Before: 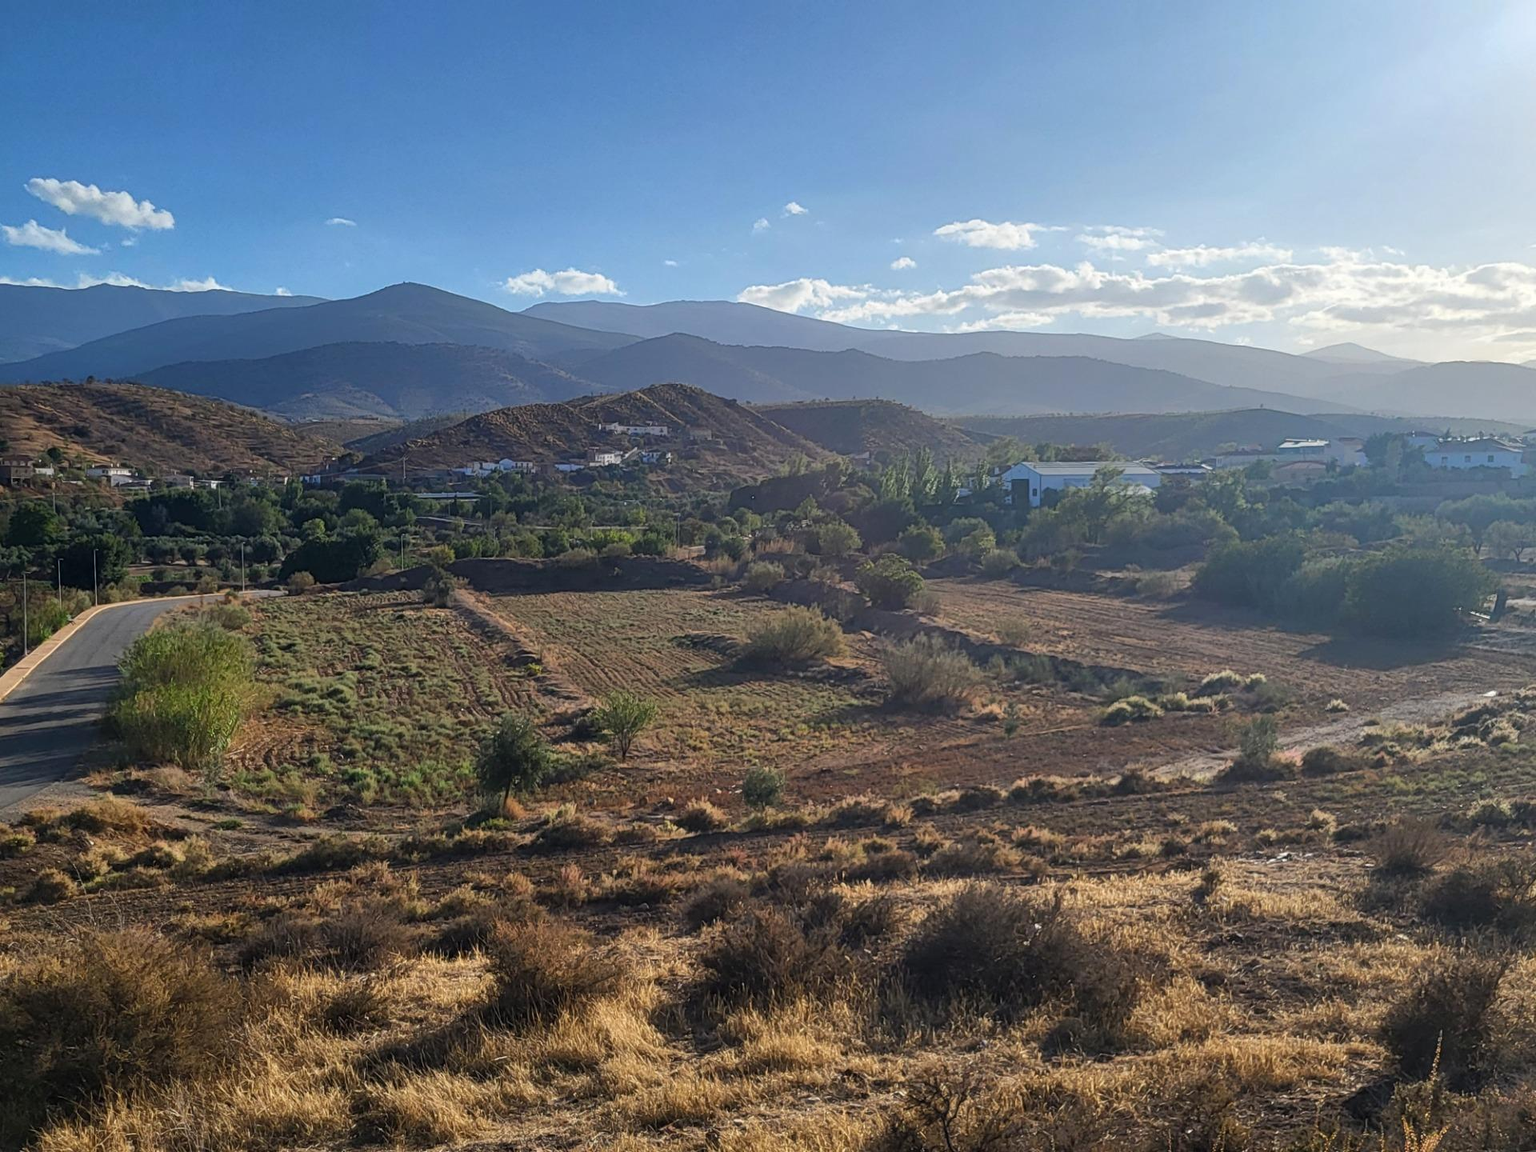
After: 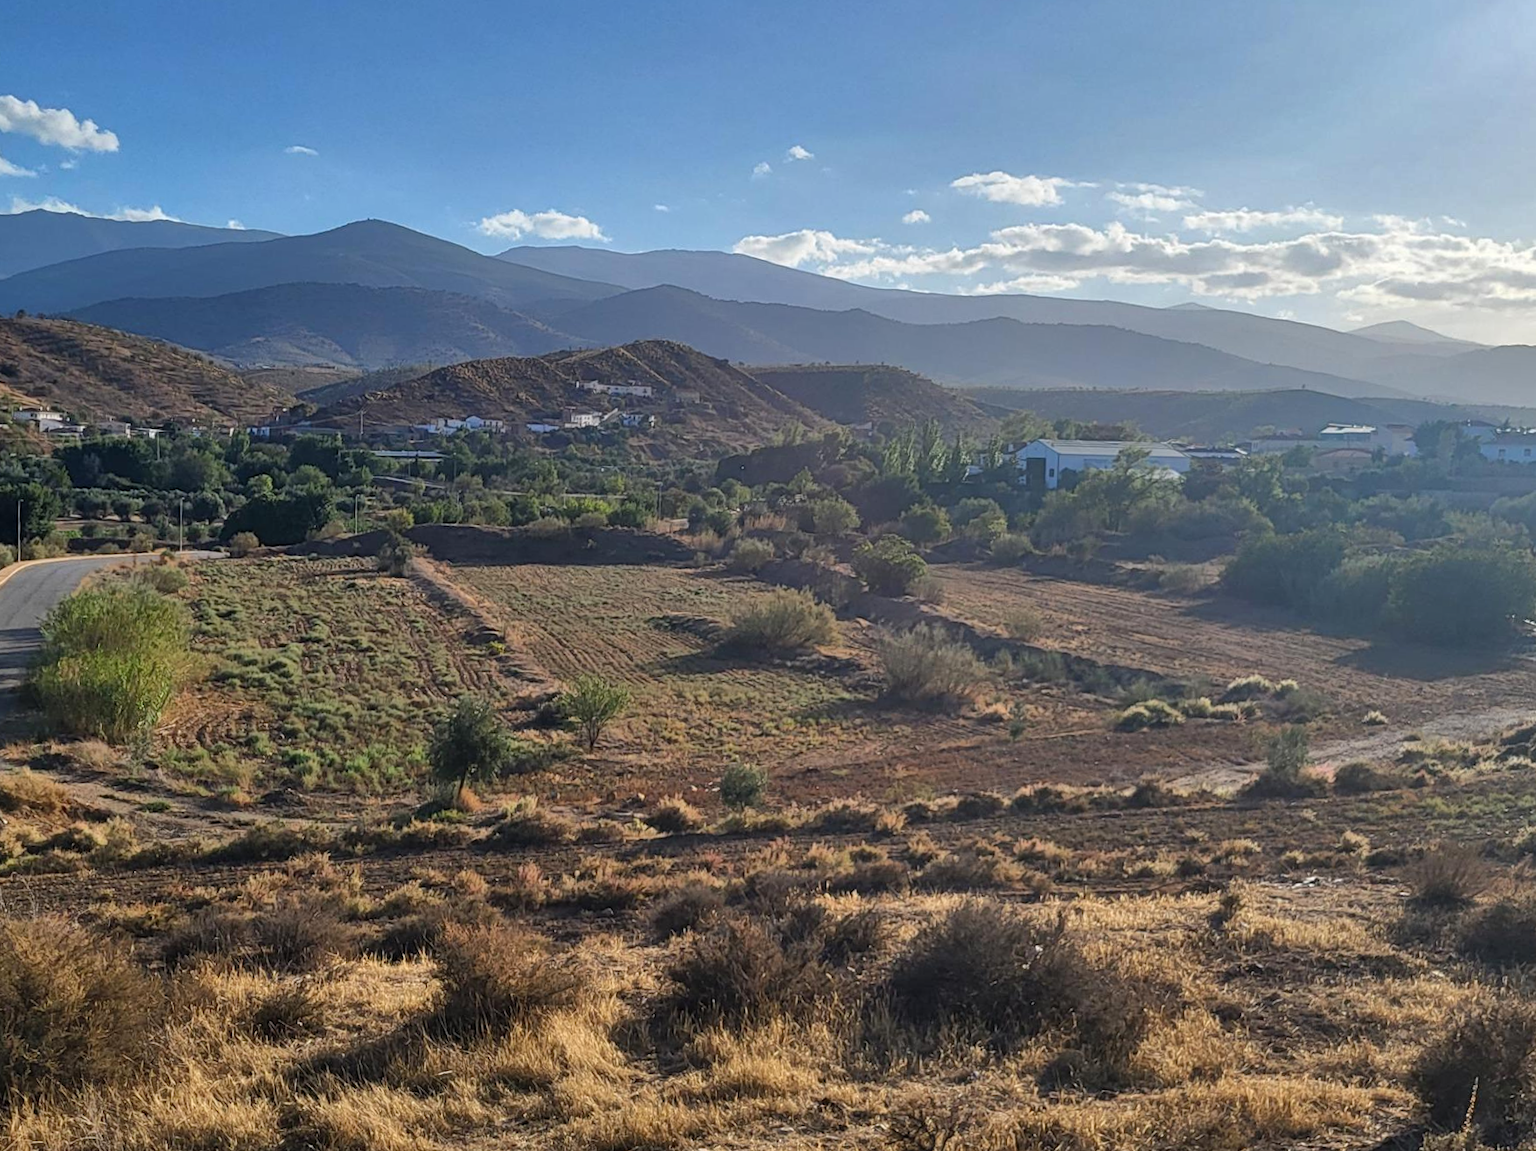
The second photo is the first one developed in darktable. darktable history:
crop and rotate: angle -1.96°, left 3.097%, top 4.154%, right 1.586%, bottom 0.529%
shadows and highlights: soften with gaussian
